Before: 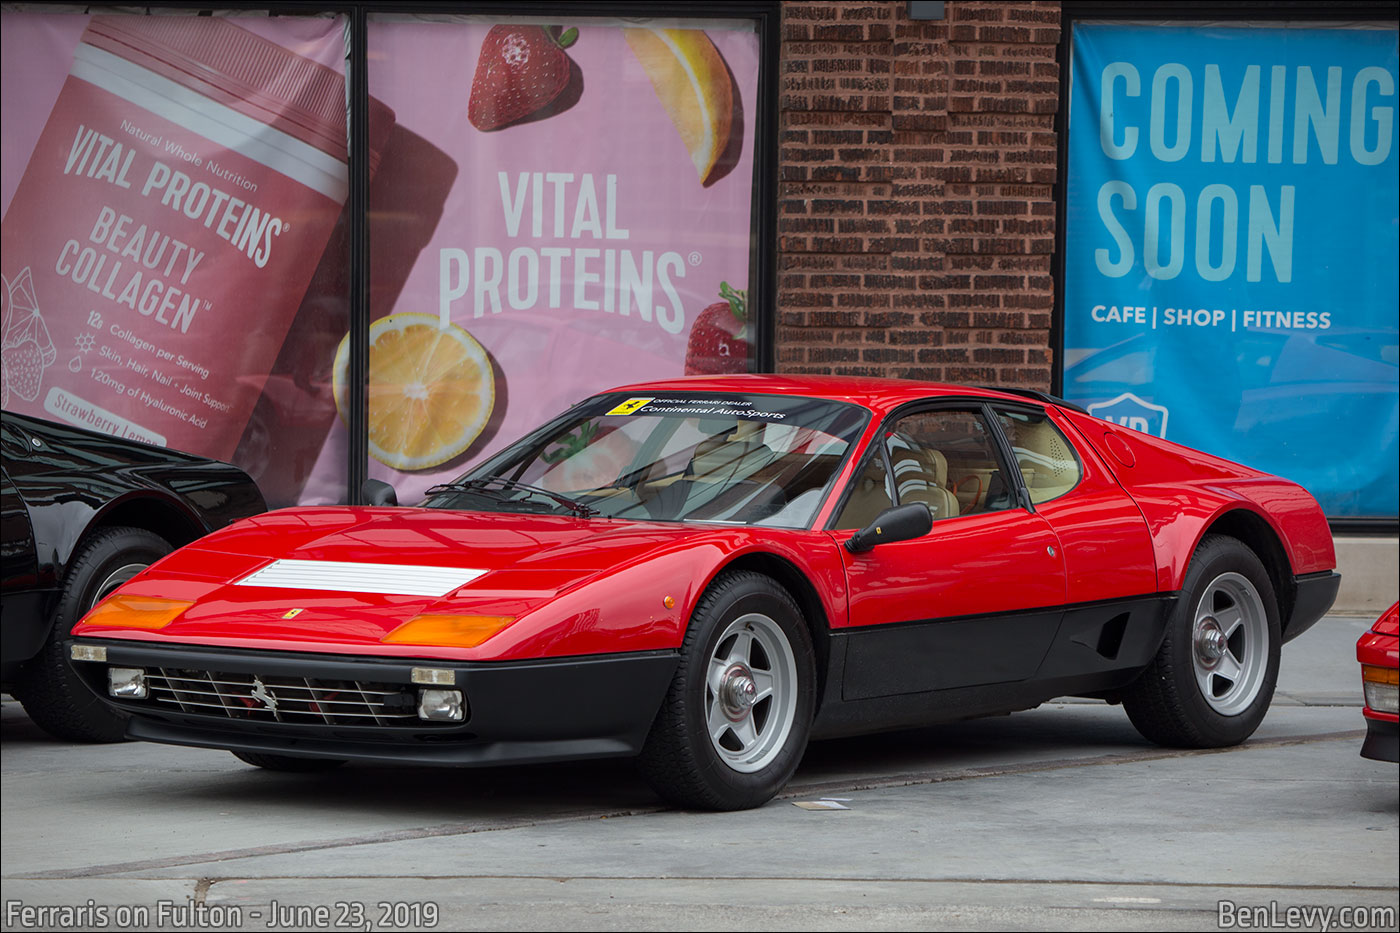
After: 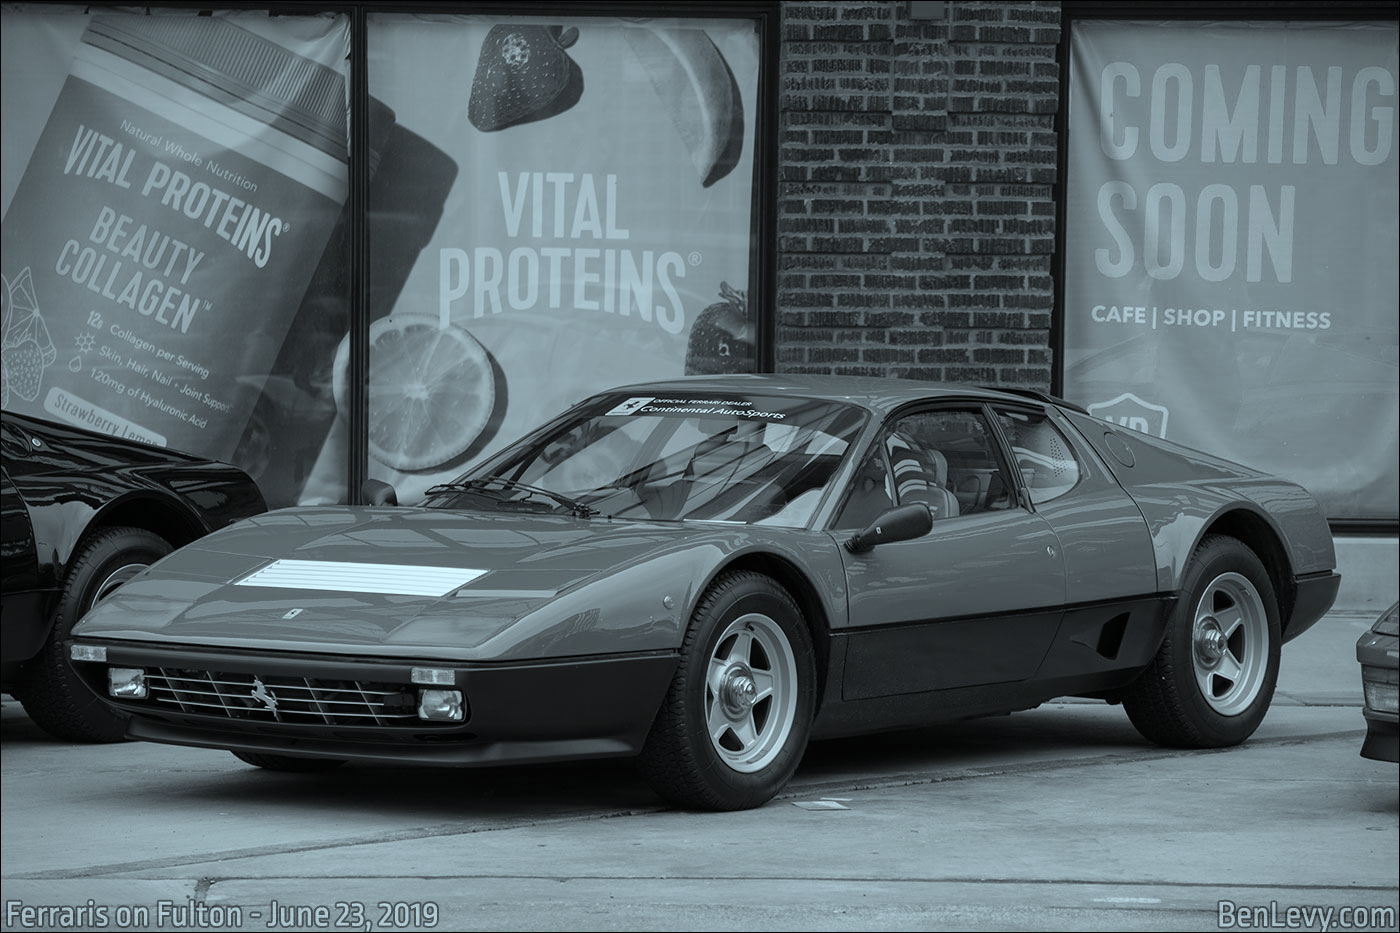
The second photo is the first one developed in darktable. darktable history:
color correction: highlights a* -10.04, highlights b* -10.37
color calibration: output gray [0.21, 0.42, 0.37, 0], gray › normalize channels true, illuminant same as pipeline (D50), adaptation XYZ, x 0.346, y 0.359, gamut compression 0
